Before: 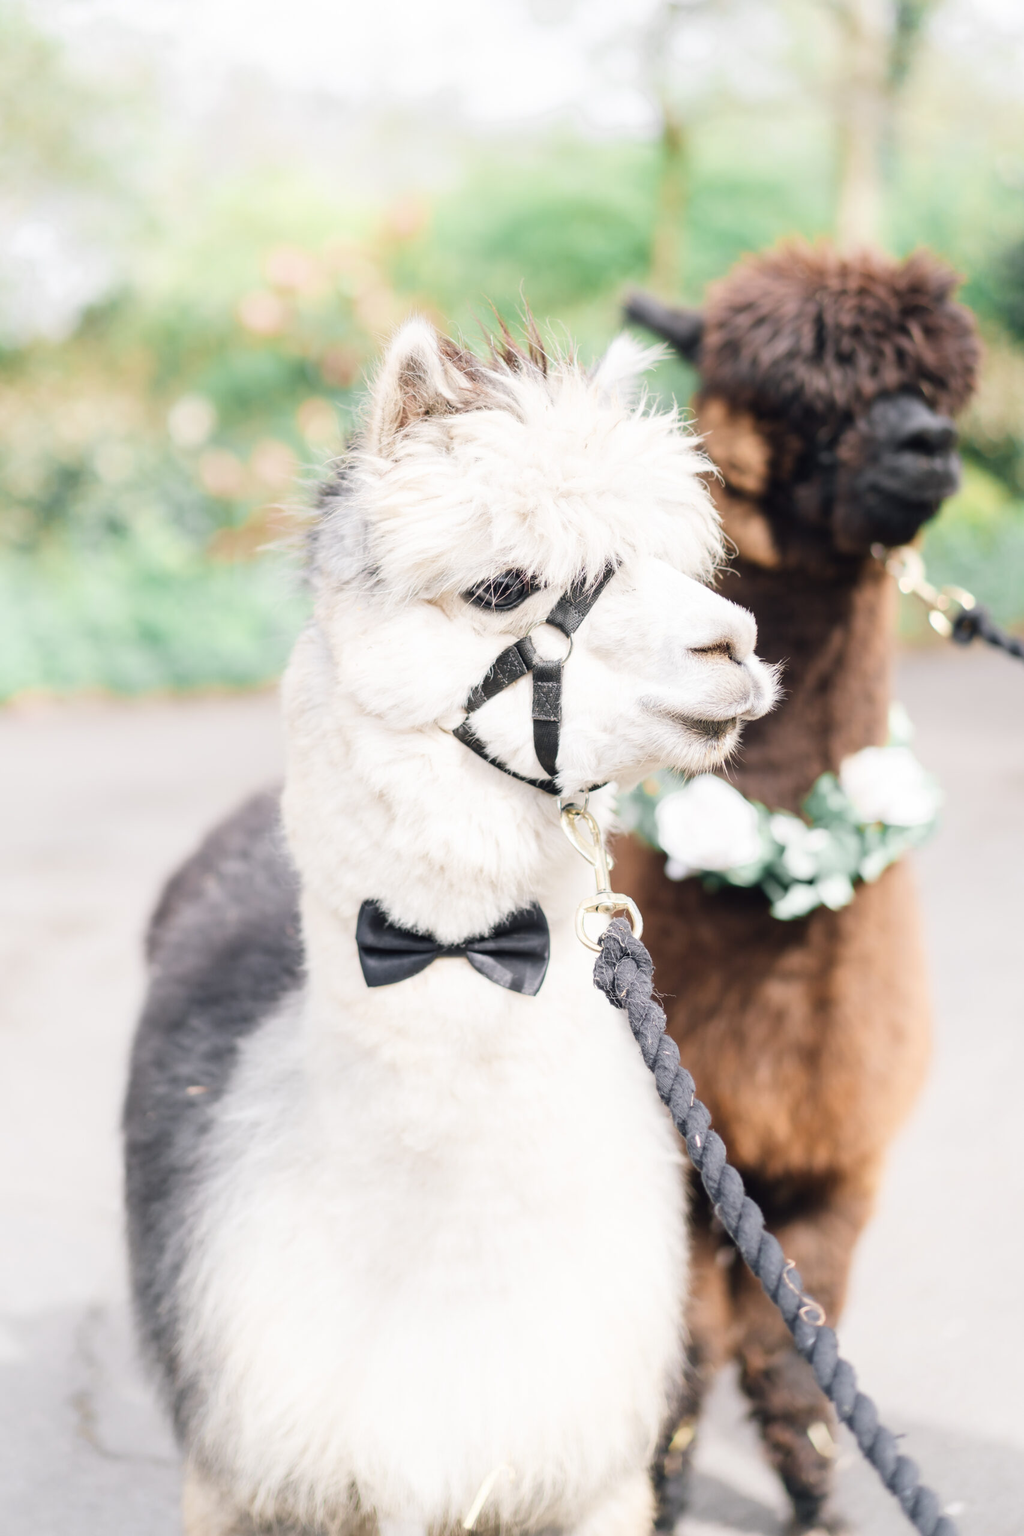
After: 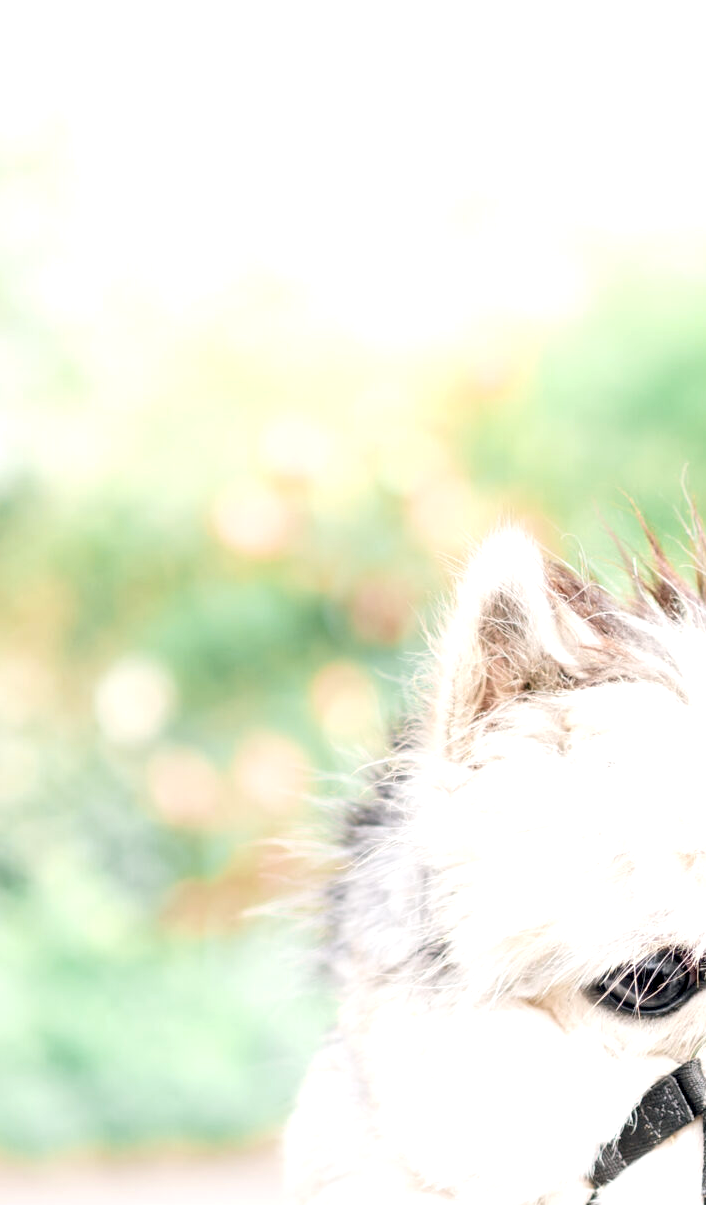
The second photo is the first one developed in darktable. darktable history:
crop and rotate: left 10.86%, top 0.064%, right 47.746%, bottom 52.83%
tone equalizer: -8 EV -0.398 EV, -7 EV -0.365 EV, -6 EV -0.312 EV, -5 EV -0.195 EV, -3 EV 0.251 EV, -2 EV 0.309 EV, -1 EV 0.403 EV, +0 EV 0.396 EV
exposure: black level correction 0.012, compensate highlight preservation false
